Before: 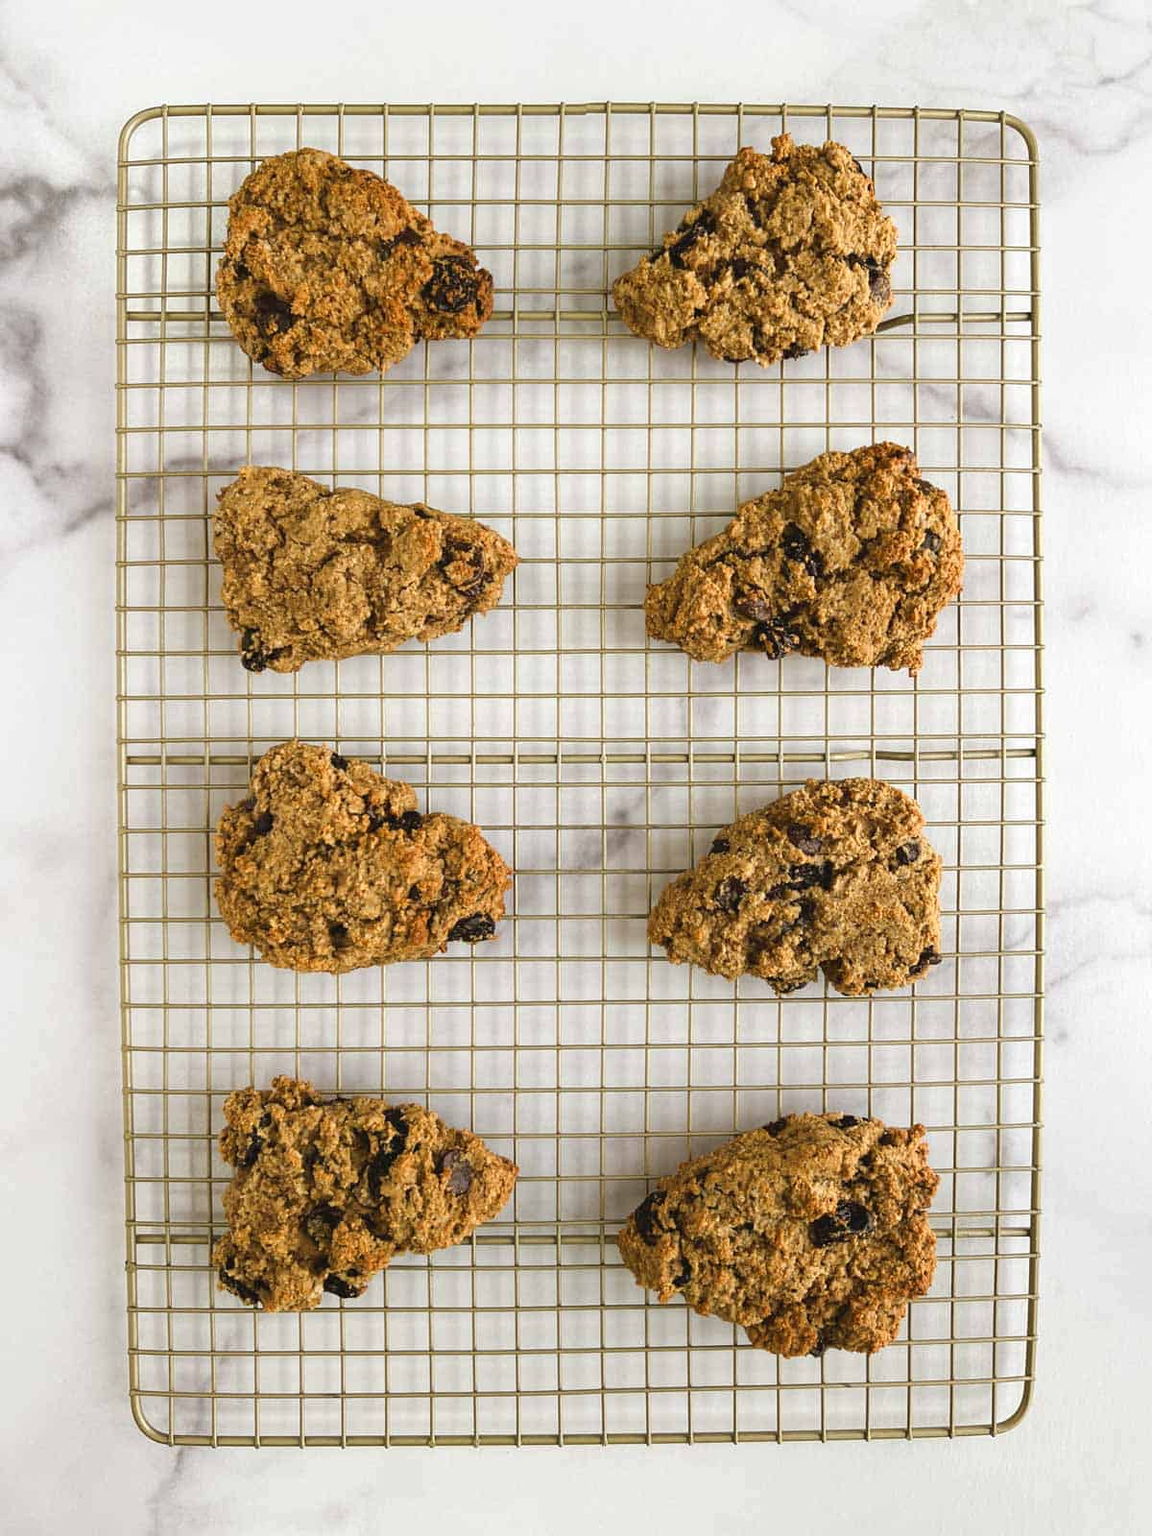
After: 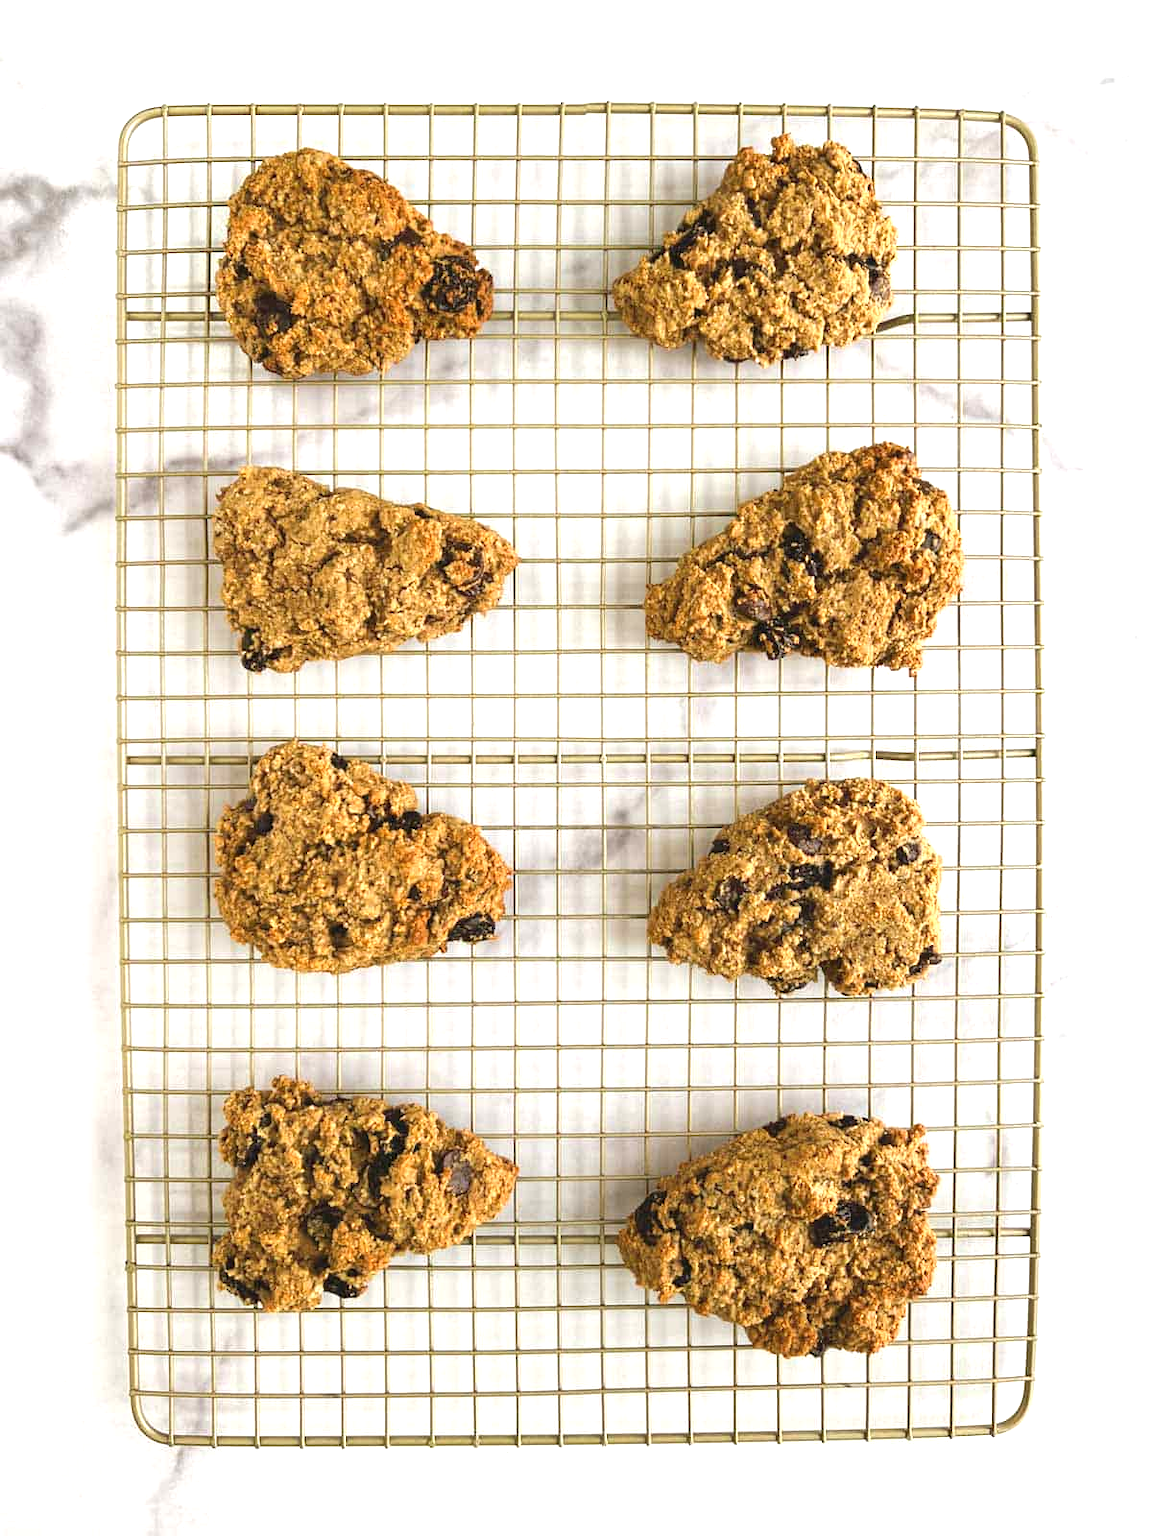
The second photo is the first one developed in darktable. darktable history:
exposure: black level correction 0, exposure 0.68 EV, compensate highlight preservation false
